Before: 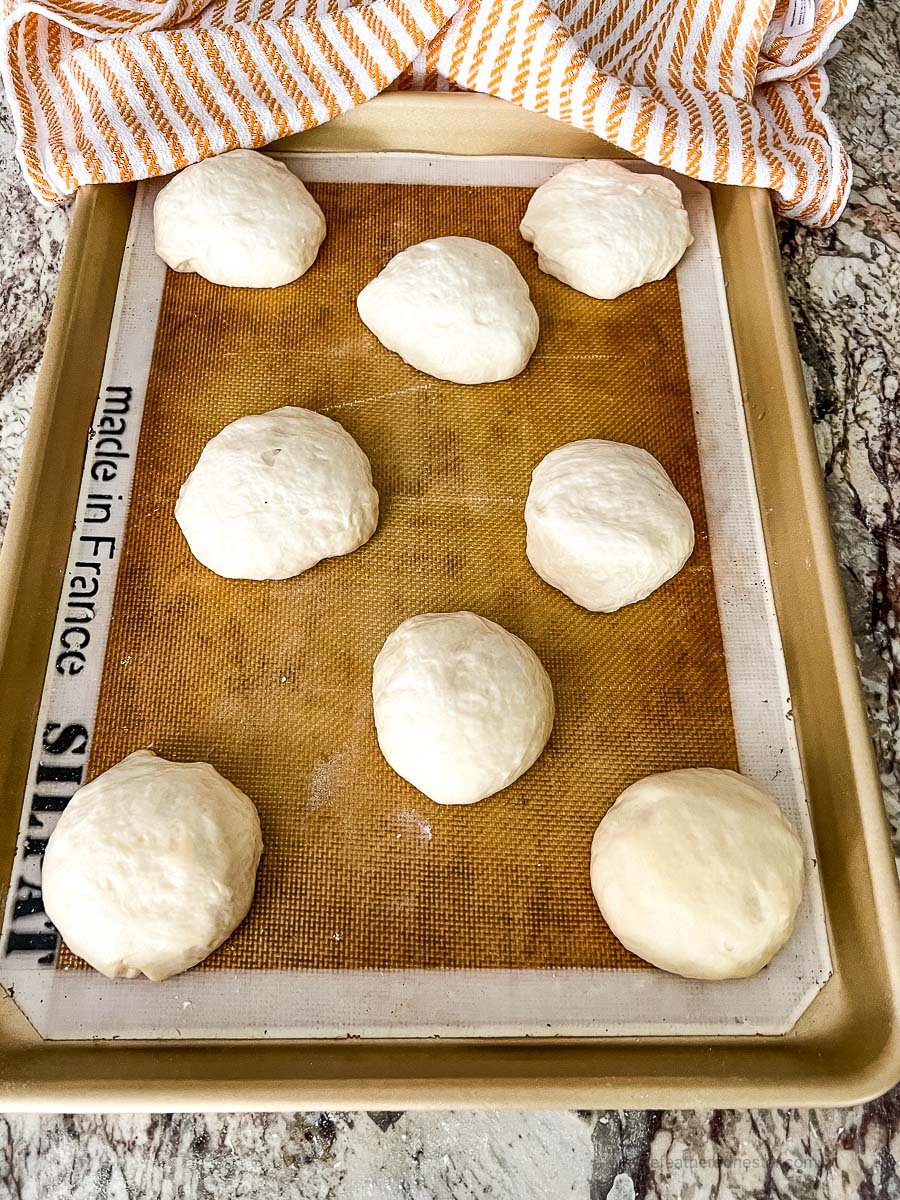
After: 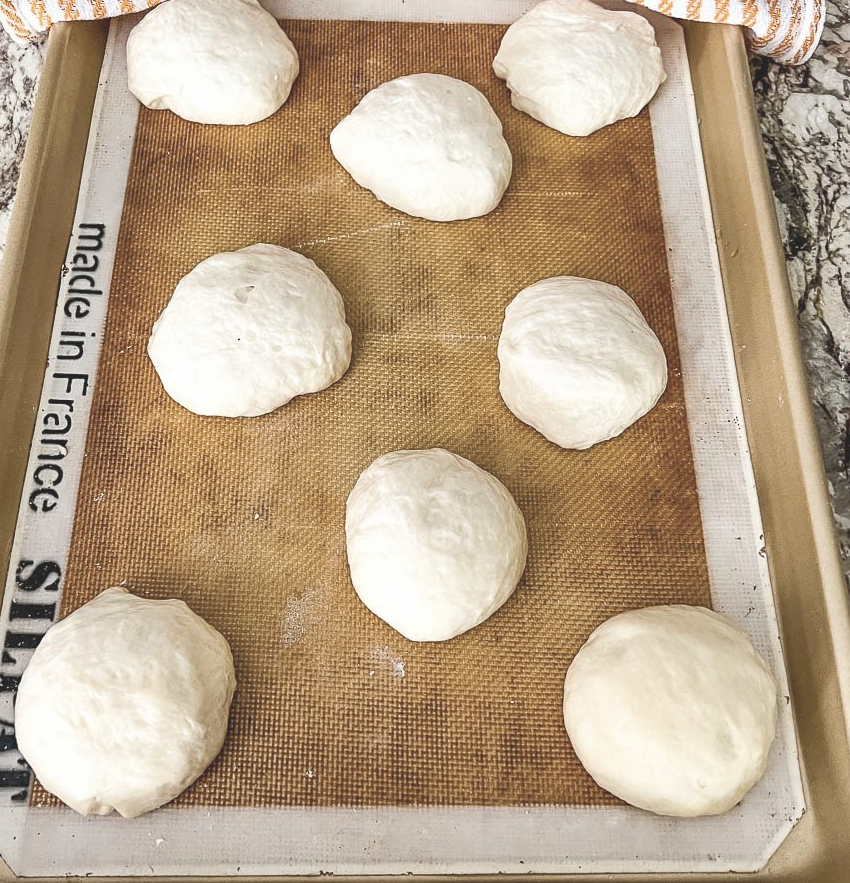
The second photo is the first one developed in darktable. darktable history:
crop and rotate: left 3.007%, top 13.659%, right 2.538%, bottom 12.739%
exposure: exposure 0.652 EV, compensate highlight preservation false
contrast brightness saturation: contrast -0.27, saturation -0.438
